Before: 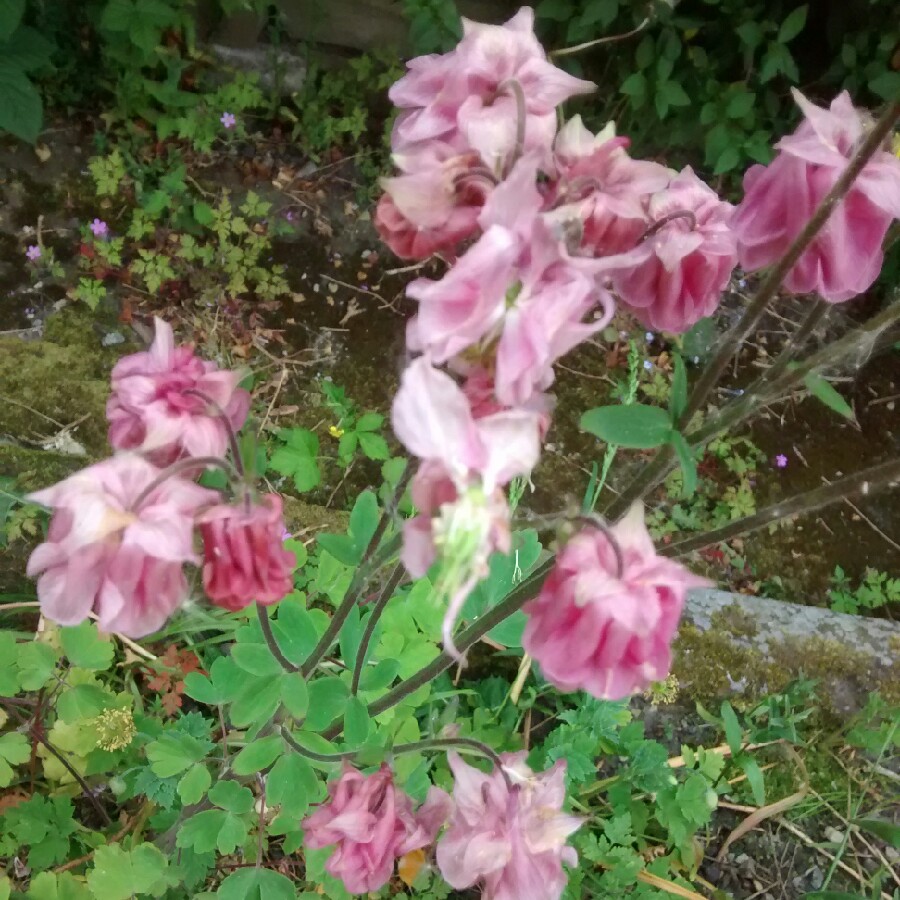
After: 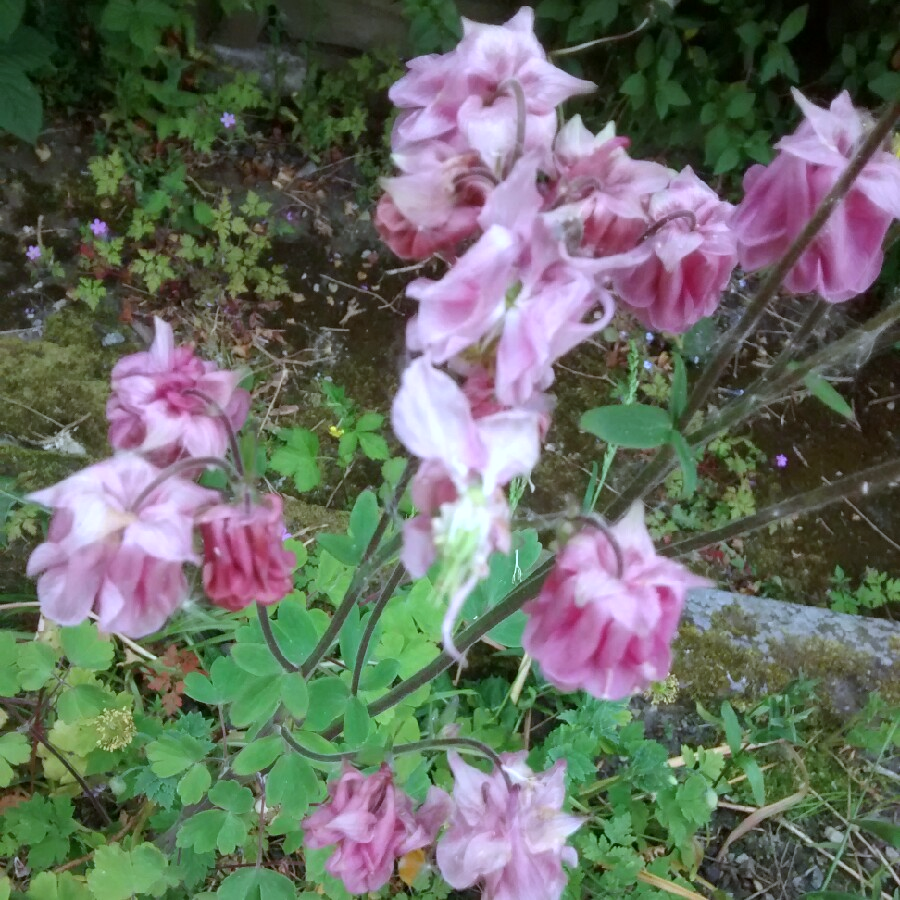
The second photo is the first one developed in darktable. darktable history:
exposure: black level correction 0.001, compensate highlight preservation false
contrast brightness saturation: saturation -0.05
white balance: red 0.948, green 1.02, blue 1.176
